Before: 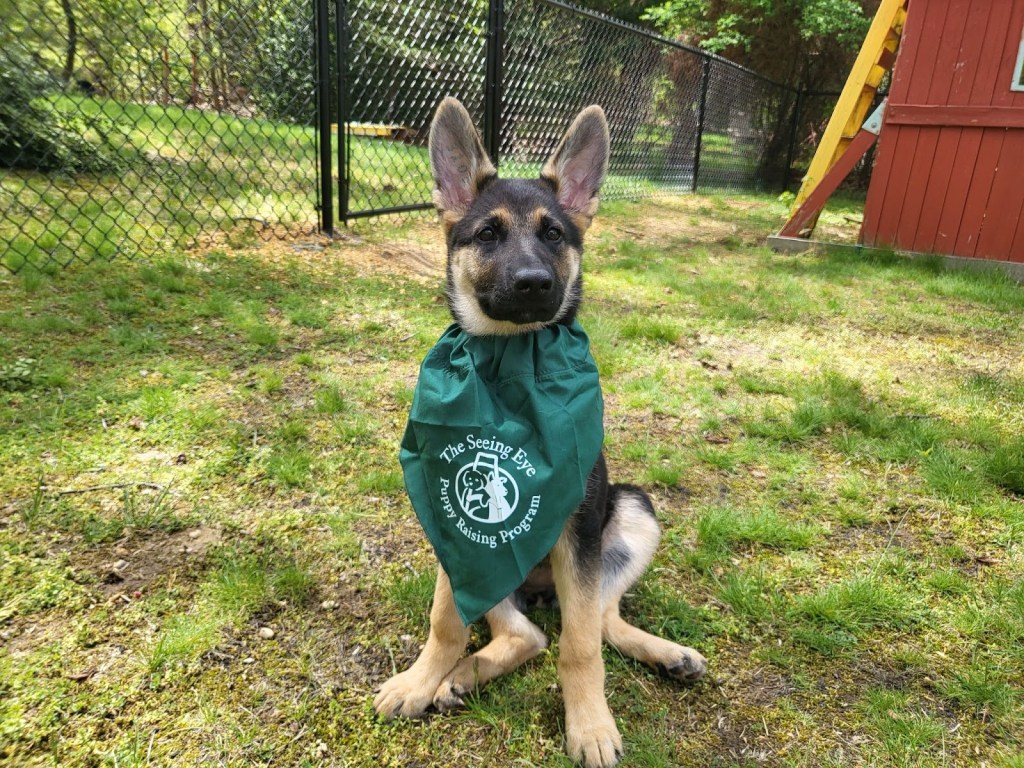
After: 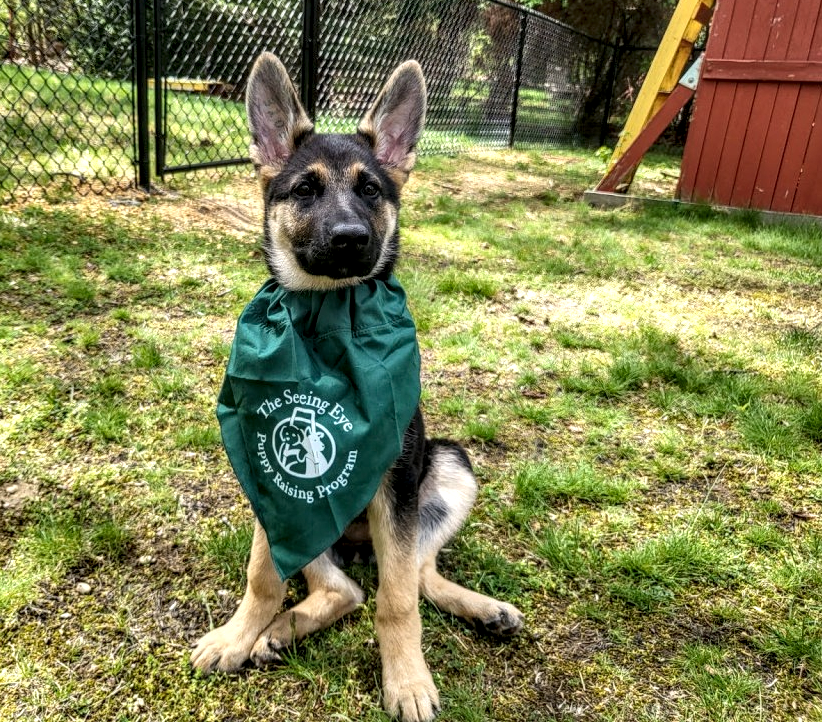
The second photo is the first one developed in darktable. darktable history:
local contrast: highlights 9%, shadows 38%, detail 183%, midtone range 0.469
crop and rotate: left 17.884%, top 5.92%, right 1.799%
